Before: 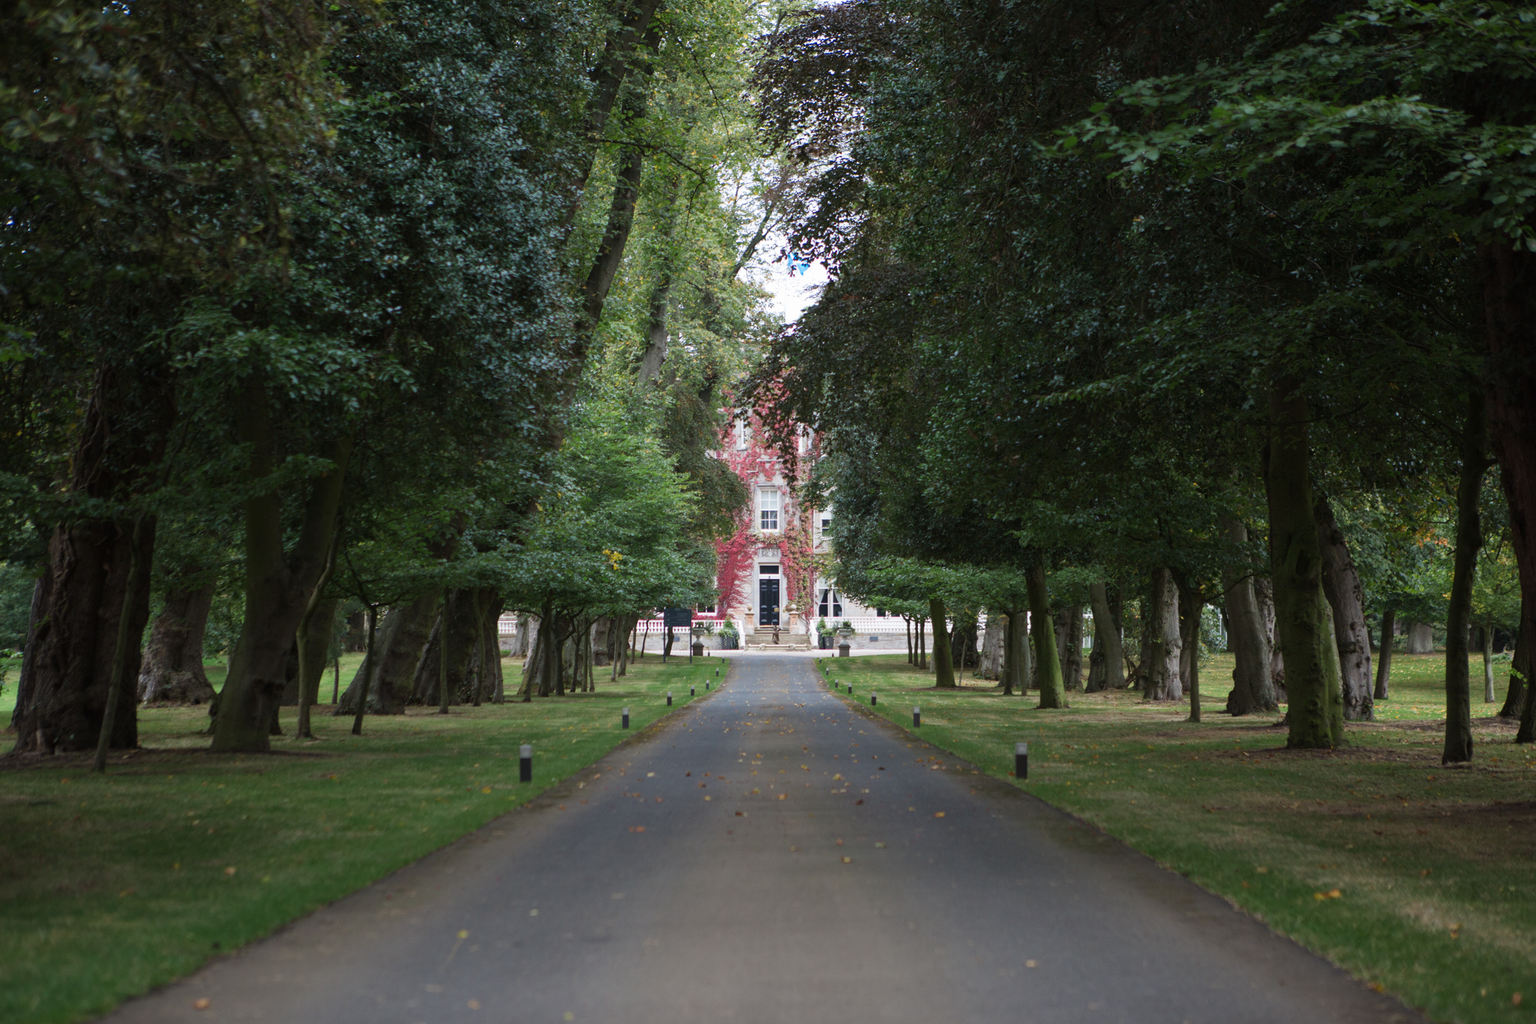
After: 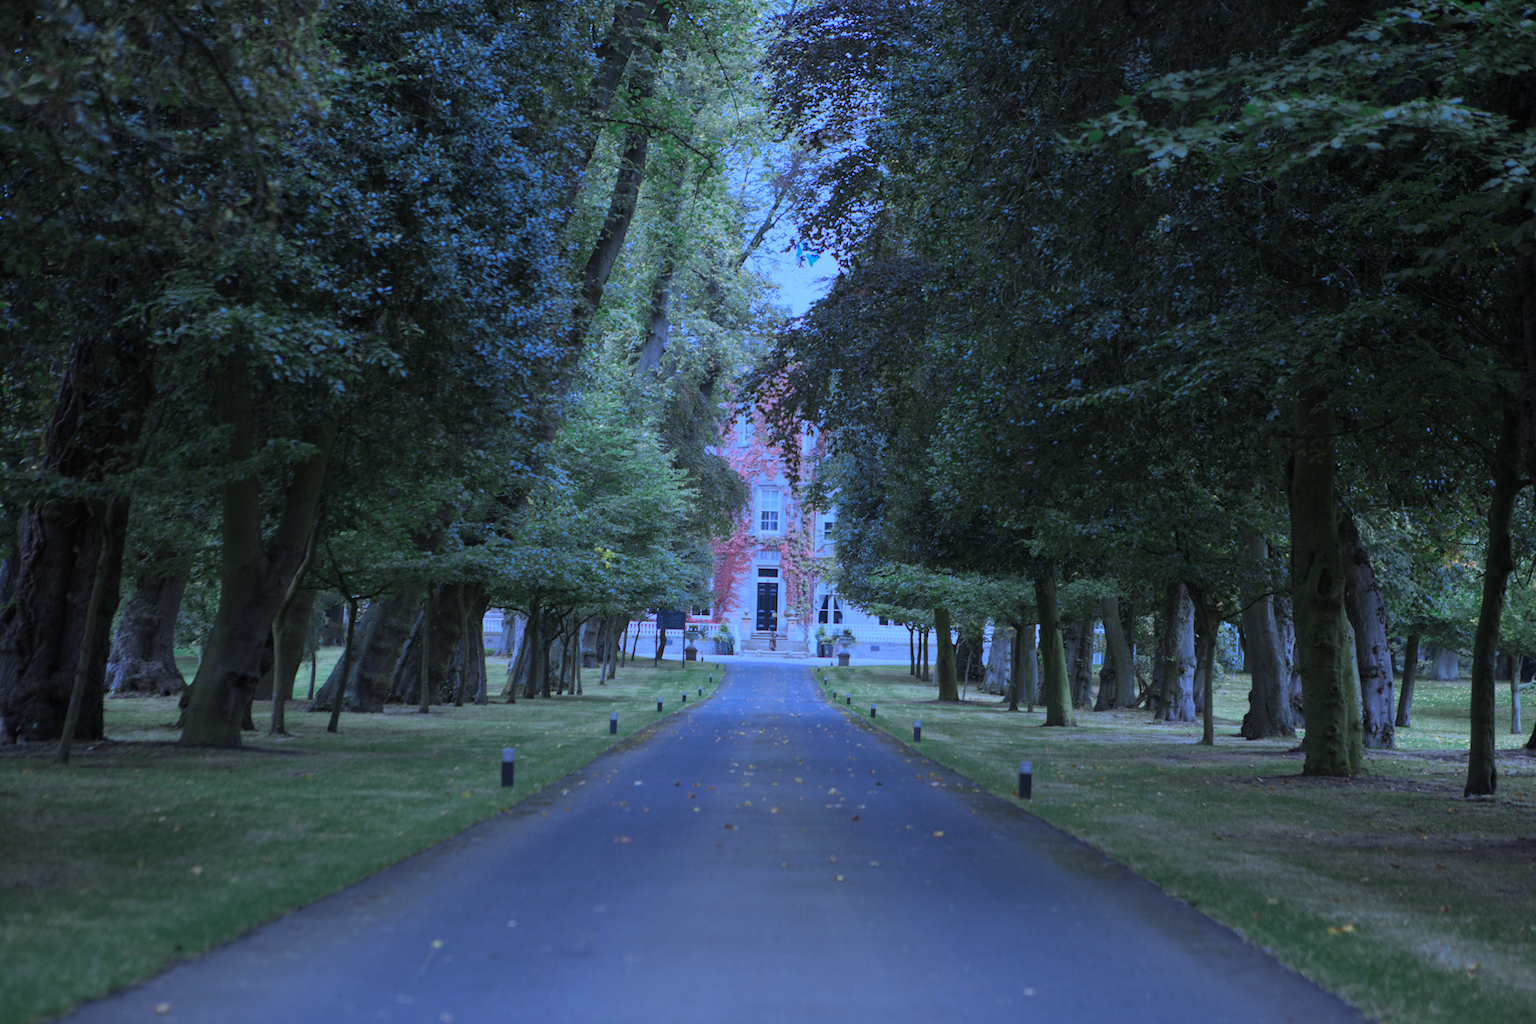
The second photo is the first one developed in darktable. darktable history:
white balance: red 0.766, blue 1.537
exposure: black level correction 0.001, exposure 0.5 EV, compensate exposure bias true, compensate highlight preservation false
crop and rotate: angle -1.69°
color zones: curves: ch0 [(0, 0.5) (0.125, 0.4) (0.25, 0.5) (0.375, 0.4) (0.5, 0.4) (0.625, 0.35) (0.75, 0.35) (0.875, 0.5)]; ch1 [(0, 0.35) (0.125, 0.45) (0.25, 0.35) (0.375, 0.35) (0.5, 0.35) (0.625, 0.35) (0.75, 0.45) (0.875, 0.35)]; ch2 [(0, 0.6) (0.125, 0.5) (0.25, 0.5) (0.375, 0.6) (0.5, 0.6) (0.625, 0.5) (0.75, 0.5) (0.875, 0.5)]
